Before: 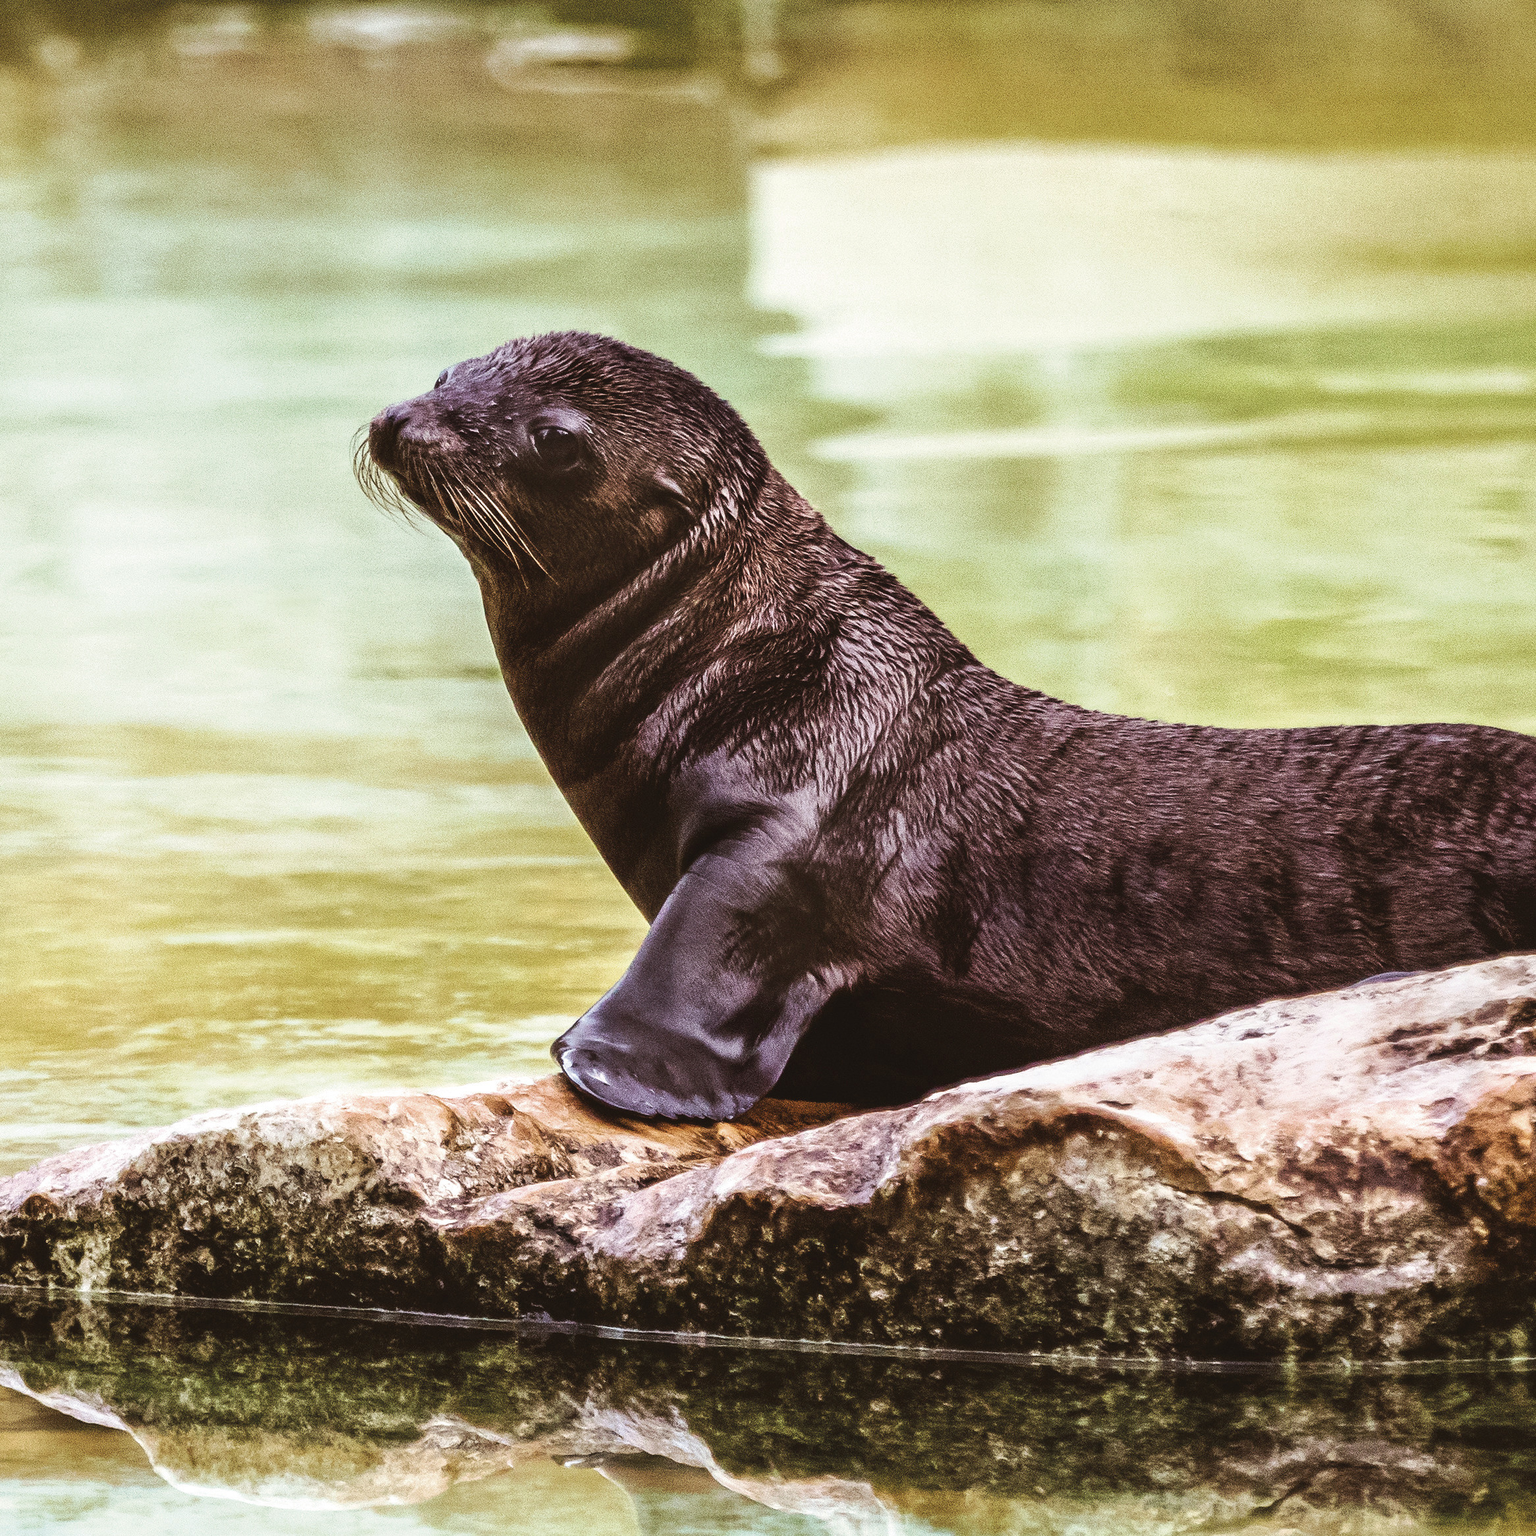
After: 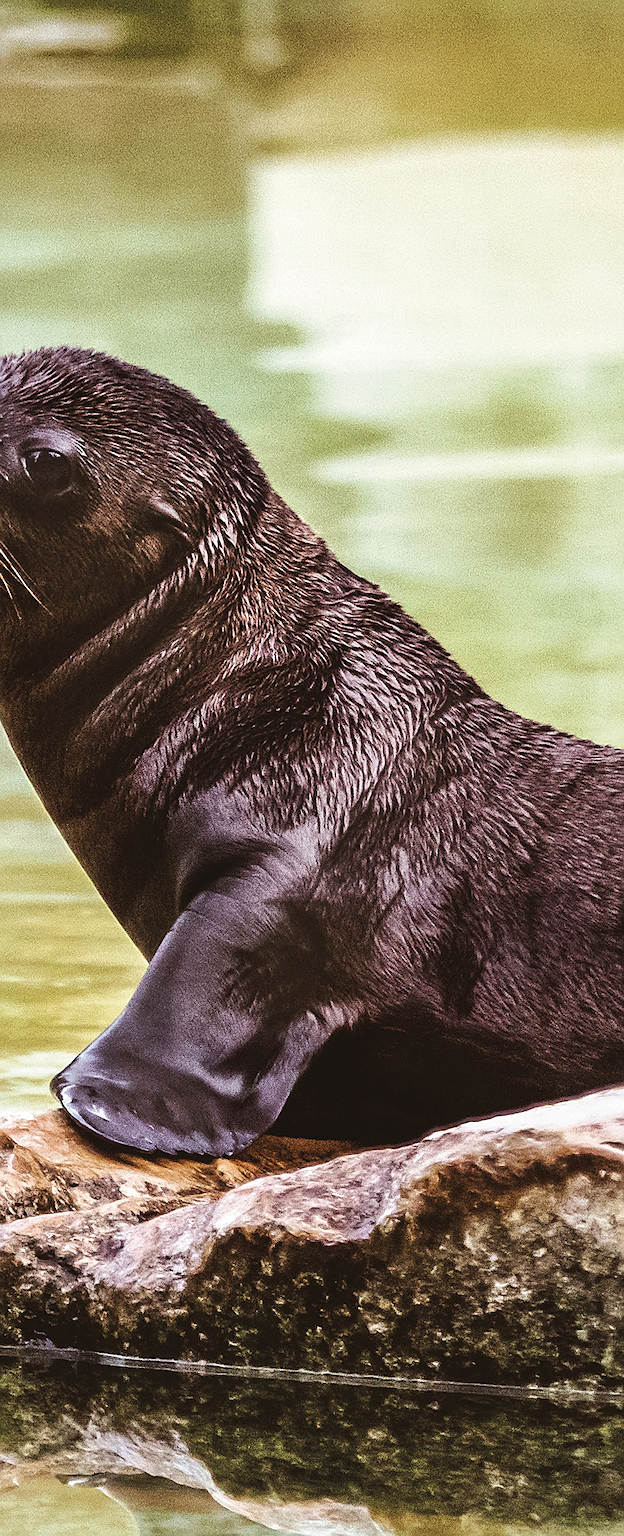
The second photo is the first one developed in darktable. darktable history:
crop: left 31.229%, right 27.105%
sharpen: on, module defaults
rotate and perspective: rotation 0.074°, lens shift (vertical) 0.096, lens shift (horizontal) -0.041, crop left 0.043, crop right 0.952, crop top 0.024, crop bottom 0.979
